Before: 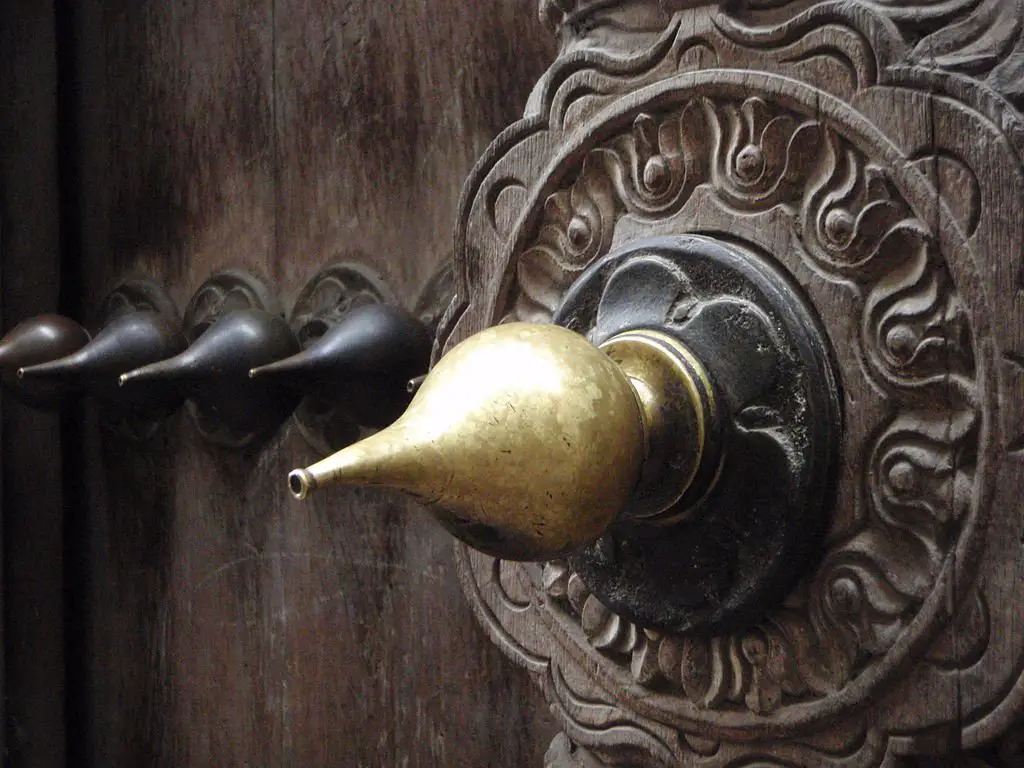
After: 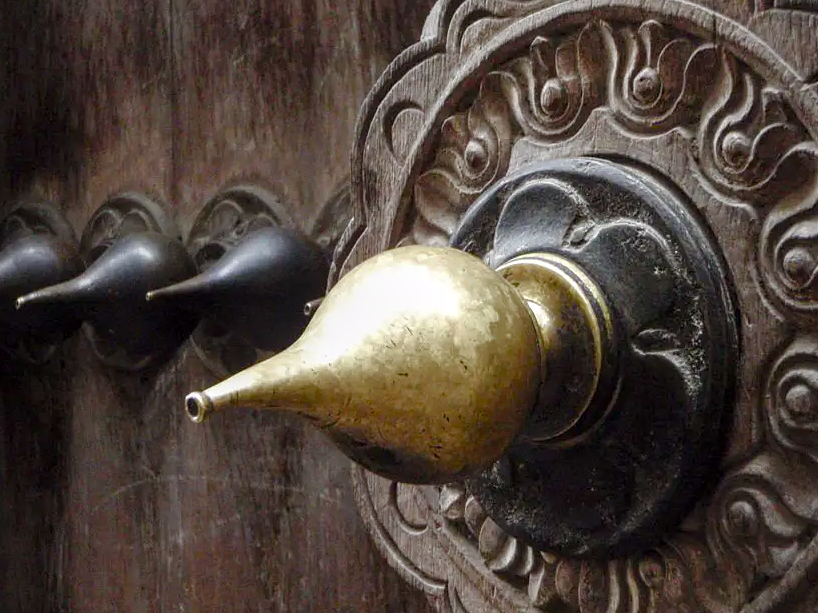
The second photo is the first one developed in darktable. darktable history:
crop and rotate: left 10.071%, top 10.071%, right 10.02%, bottom 10.02%
local contrast: on, module defaults
color balance rgb: perceptual saturation grading › global saturation 20%, perceptual saturation grading › highlights -50%, perceptual saturation grading › shadows 30%
